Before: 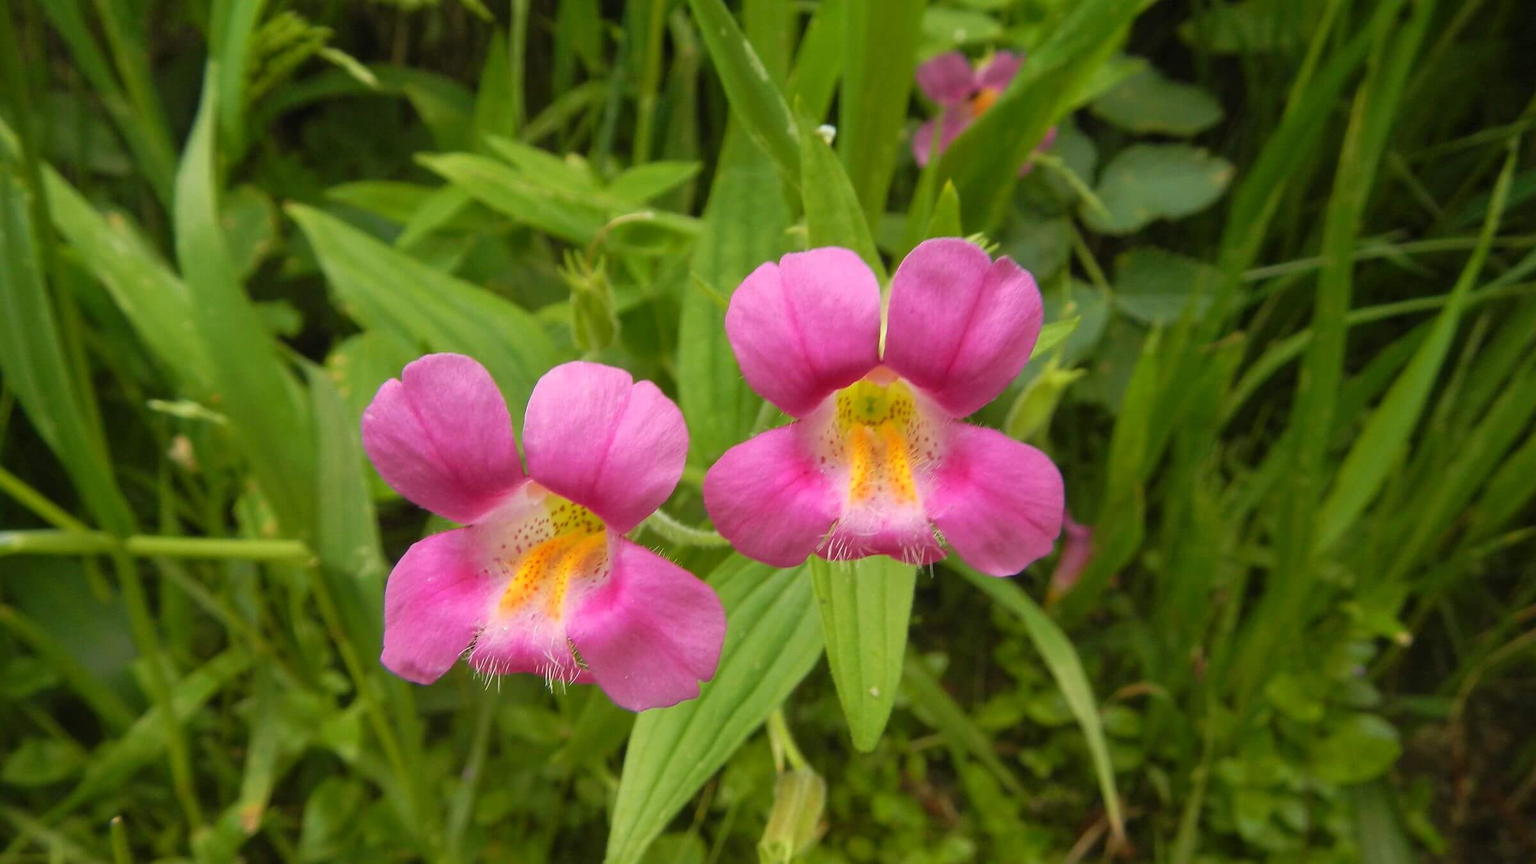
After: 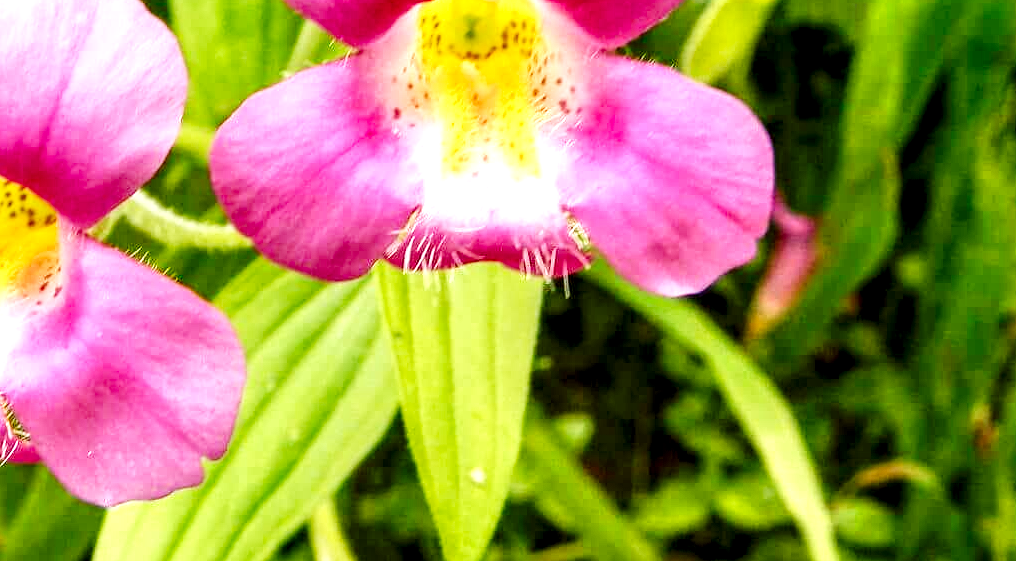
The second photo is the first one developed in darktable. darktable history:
local contrast: highlights 18%, detail 188%
crop: left 37.08%, top 44.866%, right 20.562%, bottom 13.526%
base curve: curves: ch0 [(0, 0) (0.007, 0.004) (0.027, 0.03) (0.046, 0.07) (0.207, 0.54) (0.442, 0.872) (0.673, 0.972) (1, 1)], preserve colors none
